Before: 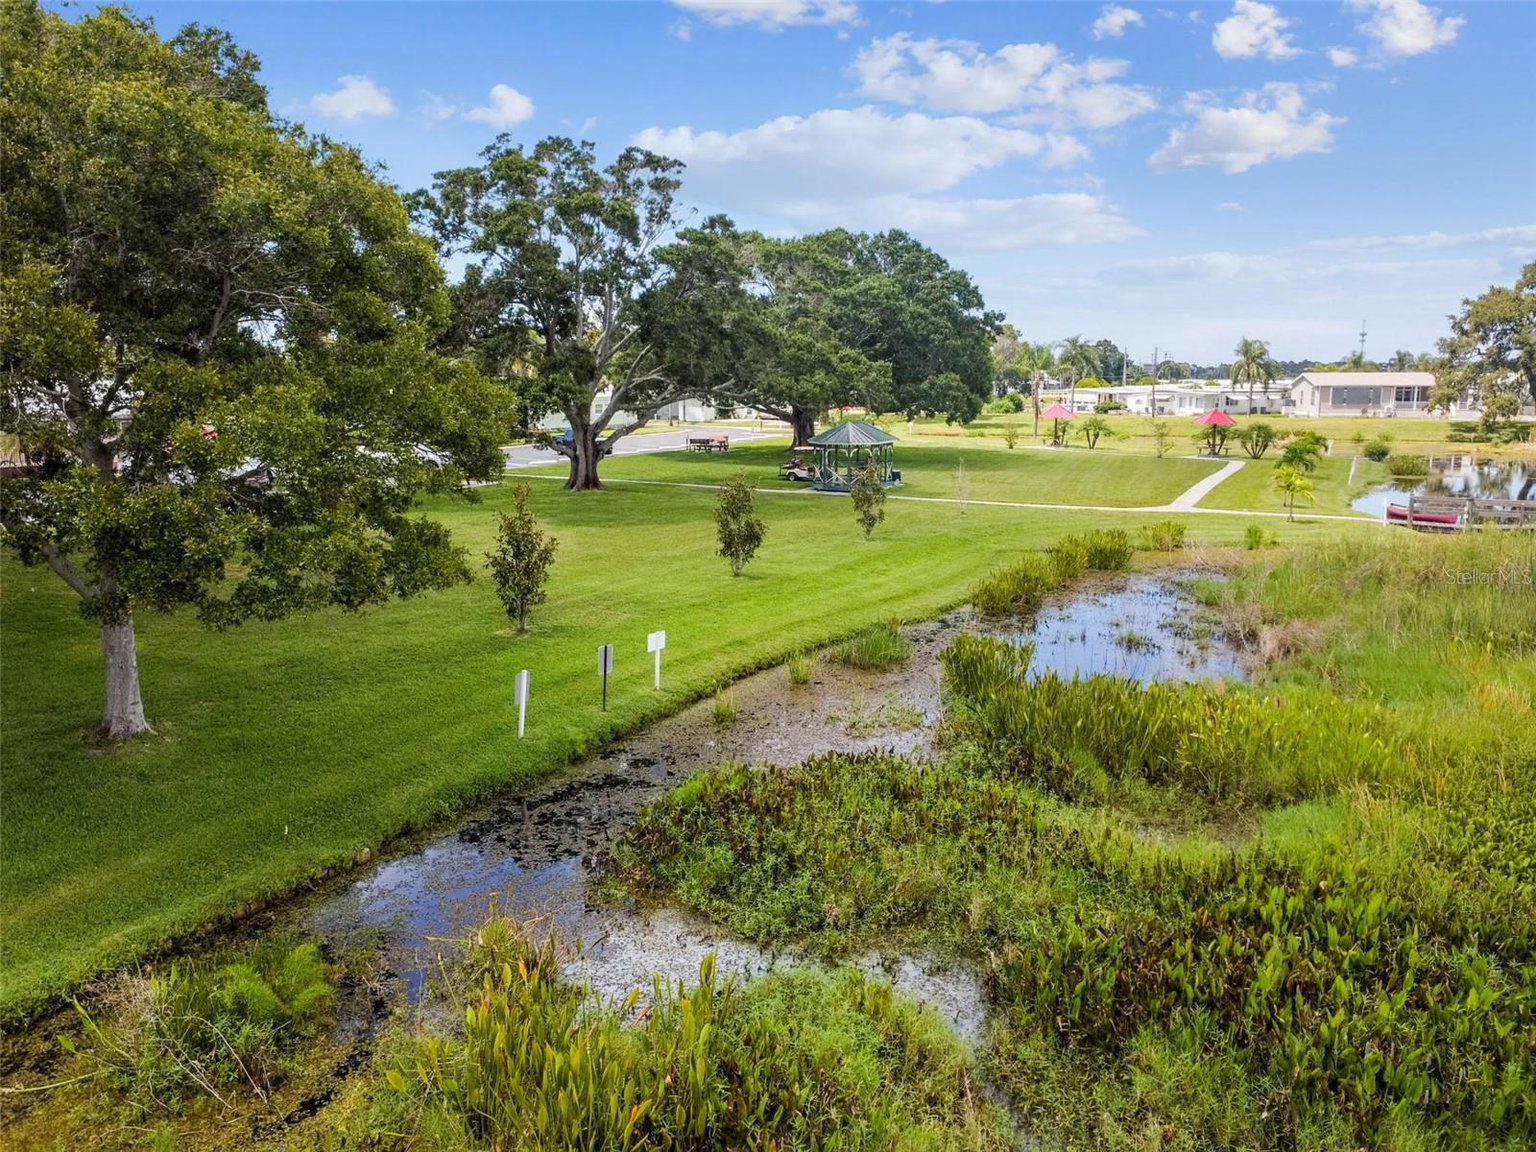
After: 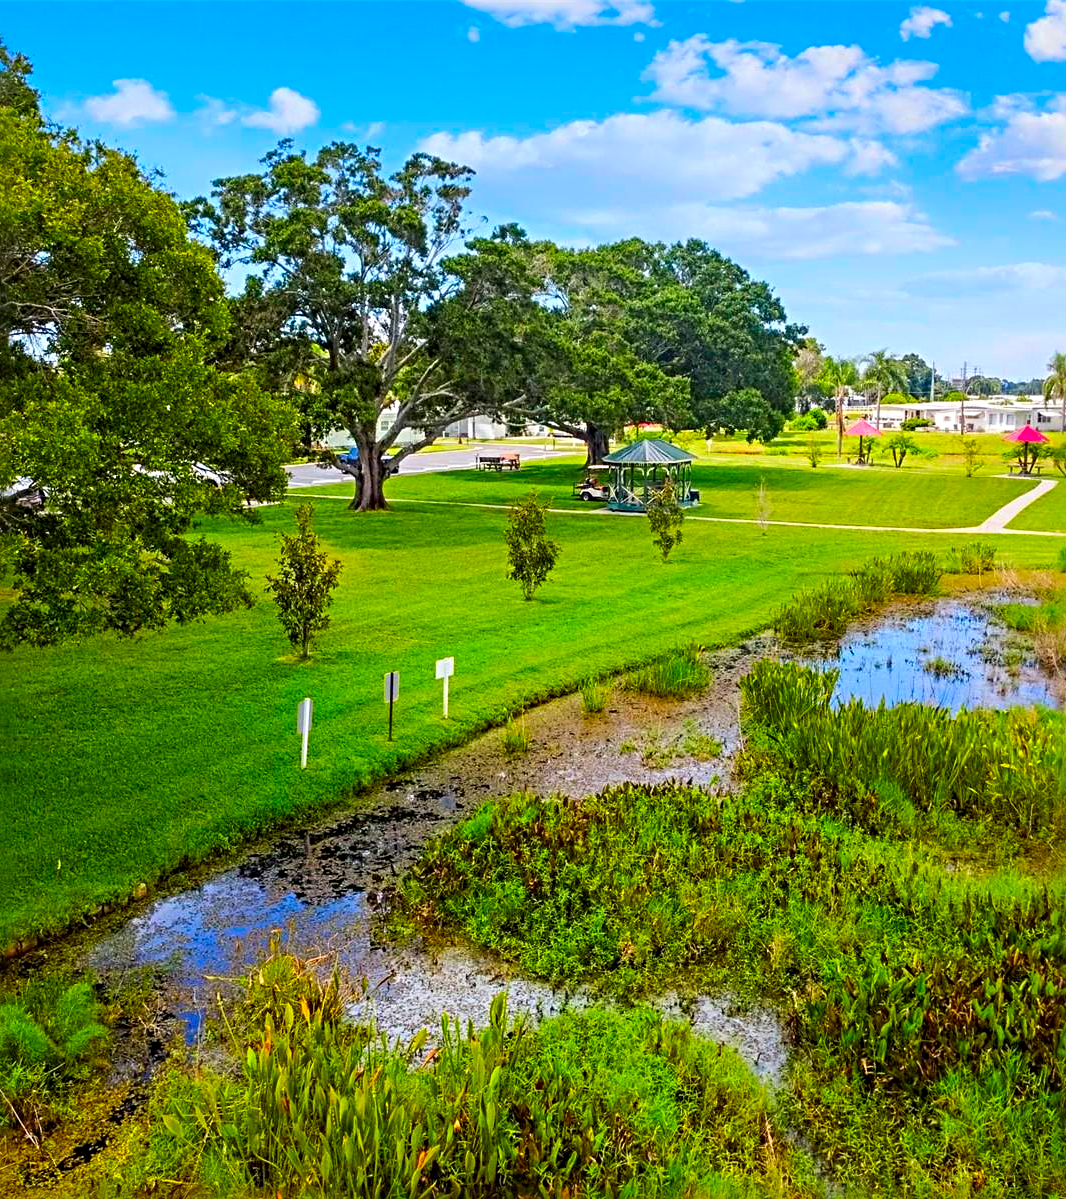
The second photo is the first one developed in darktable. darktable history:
crop and rotate: left 15.055%, right 18.278%
sharpen: radius 4.883
color correction: saturation 2.15
